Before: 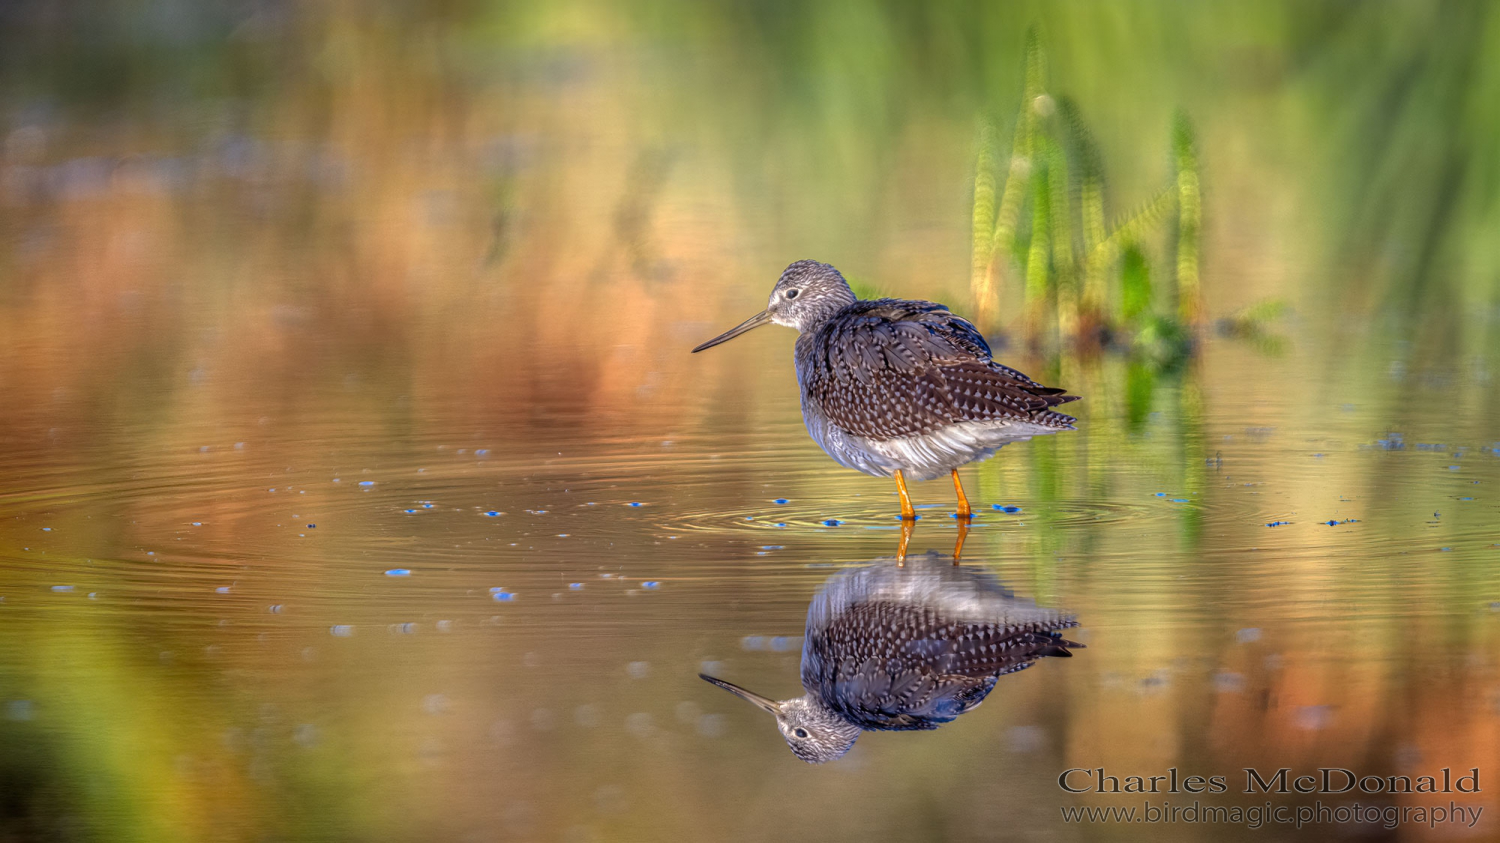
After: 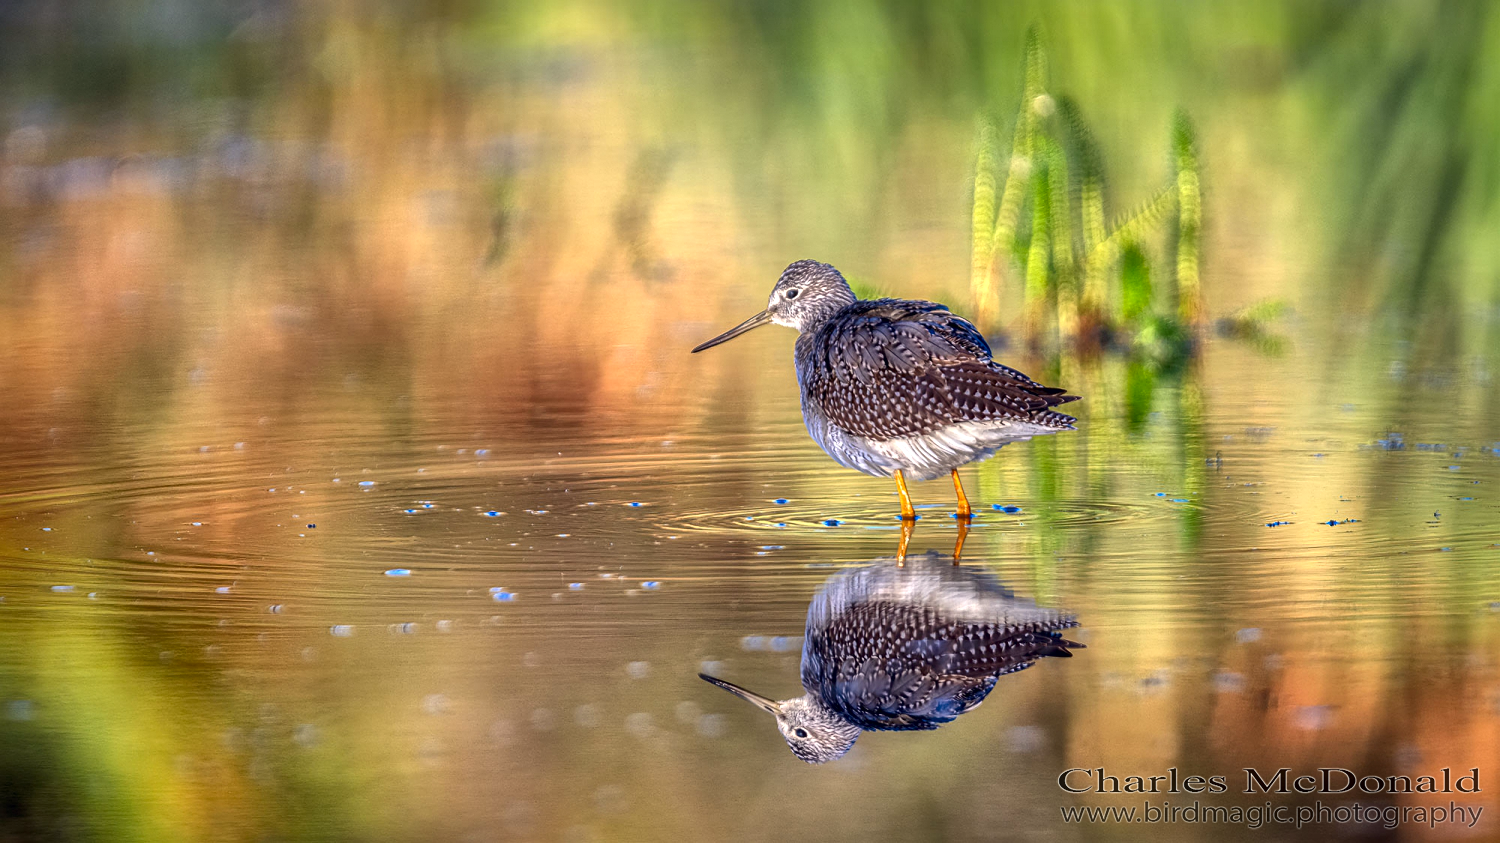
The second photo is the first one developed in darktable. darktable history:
contrast brightness saturation: contrast 0.105, brightness 0.028, saturation 0.088
sharpen: amount 0.215
local contrast: mode bilateral grid, contrast 20, coarseness 49, detail 159%, midtone range 0.2
exposure: exposure 0.16 EV, compensate exposure bias true, compensate highlight preservation false
color correction: highlights a* 0.233, highlights b* 2.68, shadows a* -0.737, shadows b* -4.57
